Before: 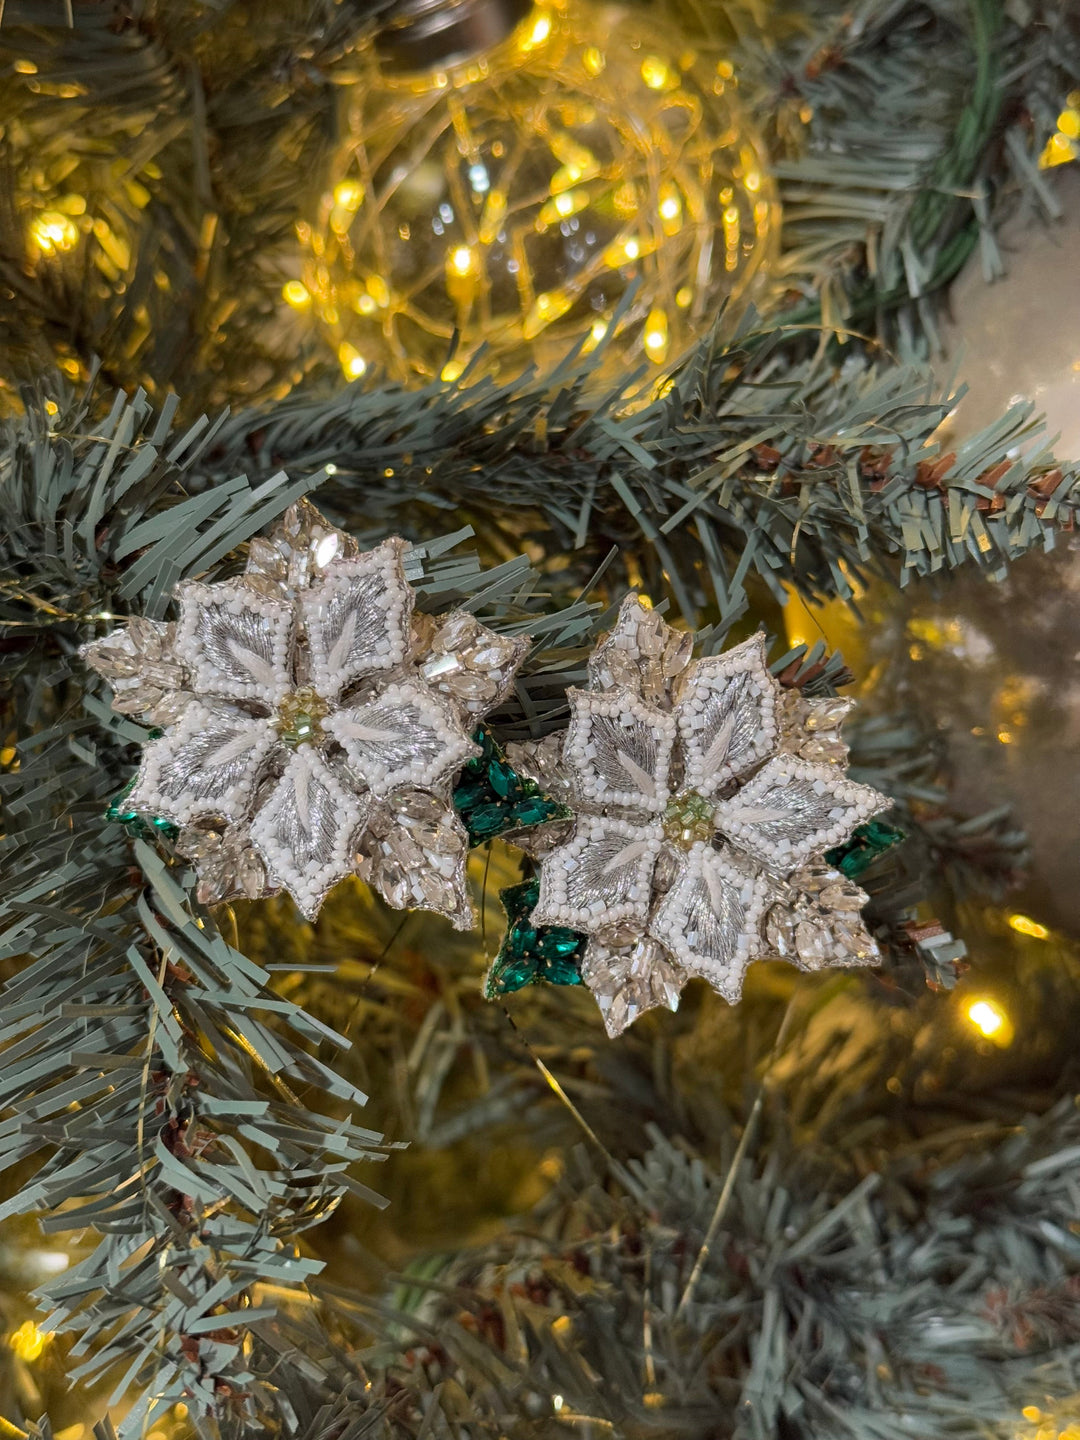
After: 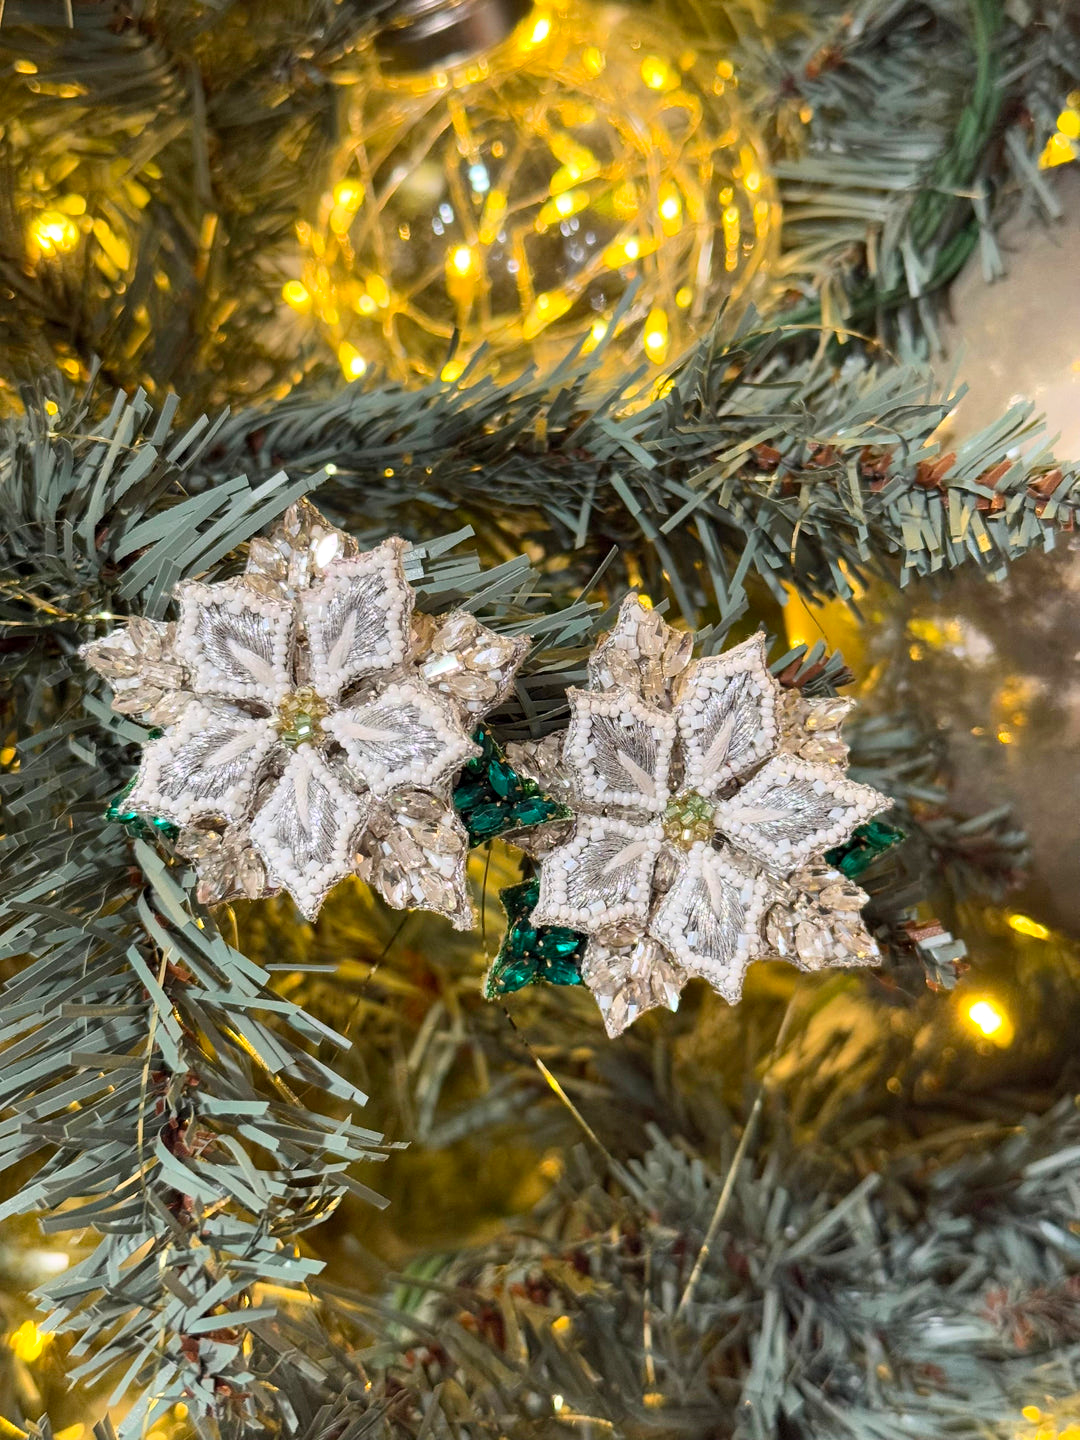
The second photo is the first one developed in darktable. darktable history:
exposure: black level correction 0.001, exposure 0.14 EV, compensate highlight preservation false
contrast brightness saturation: contrast 0.2, brightness 0.16, saturation 0.22
